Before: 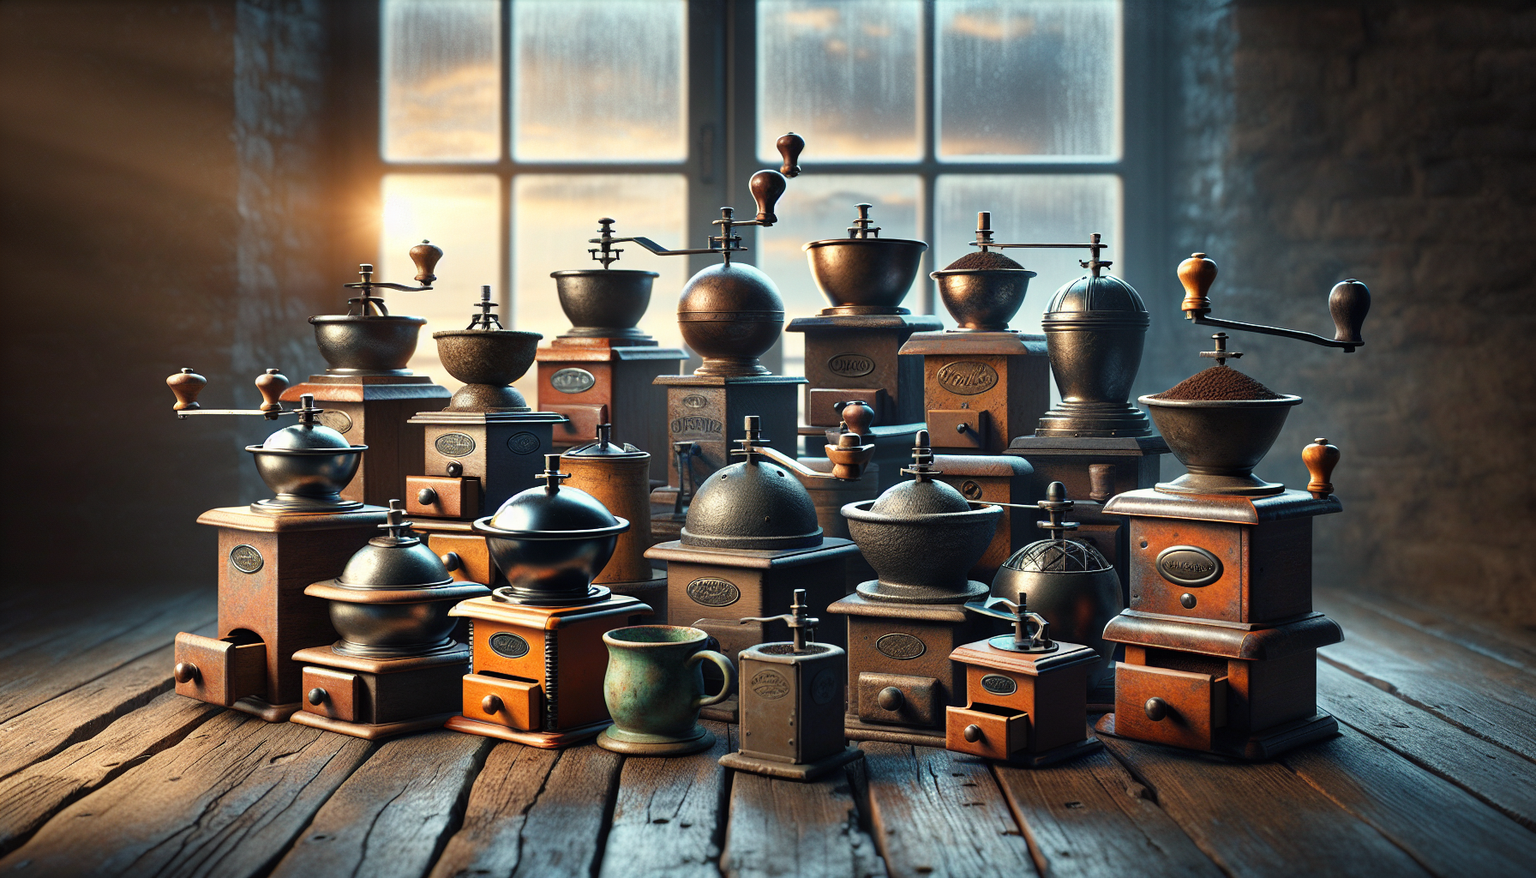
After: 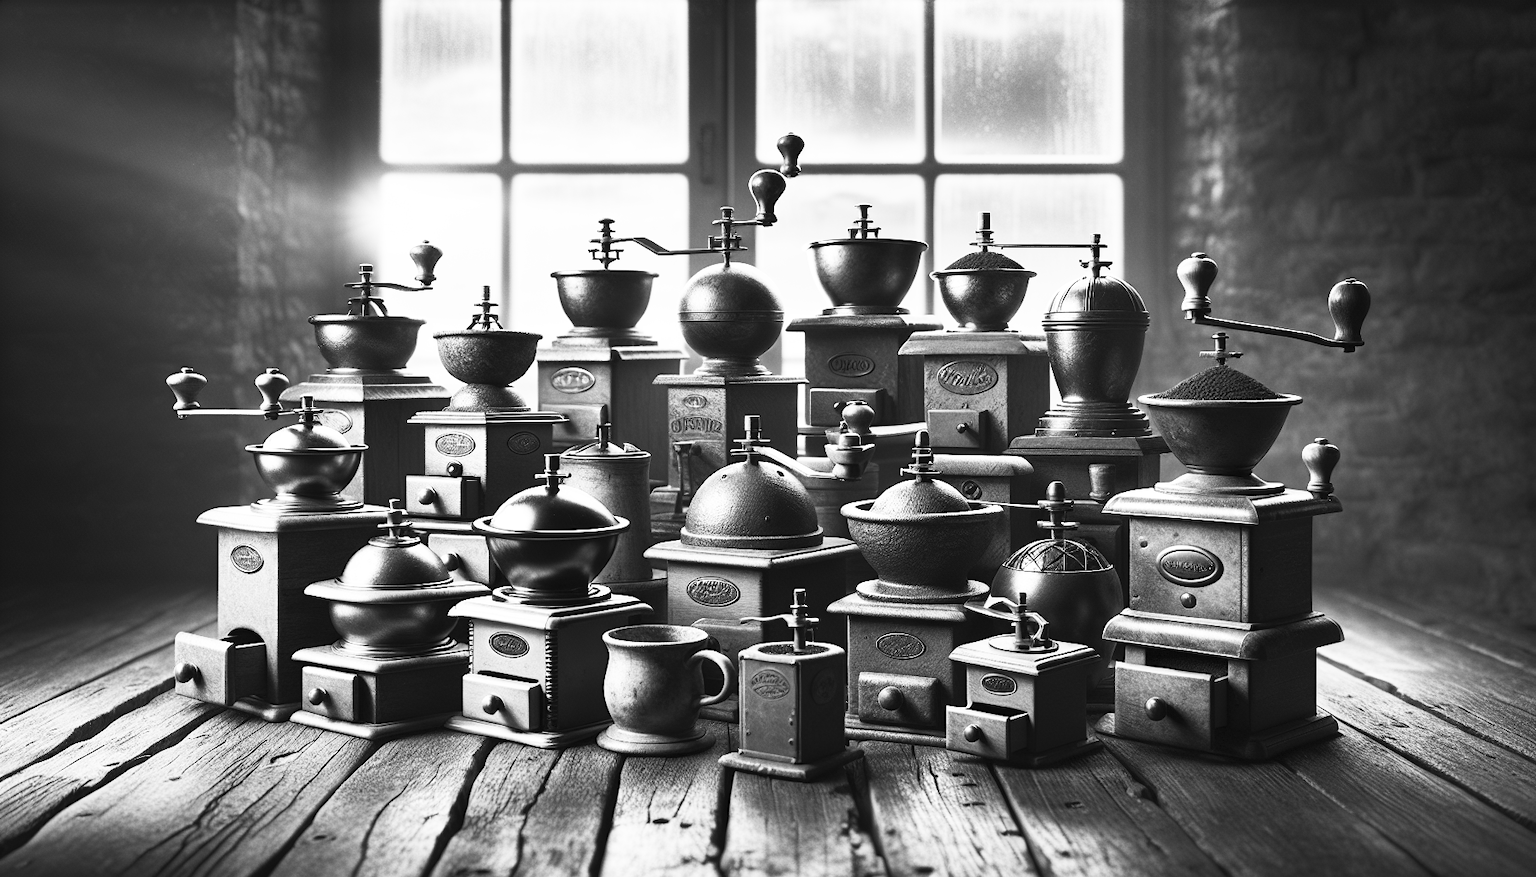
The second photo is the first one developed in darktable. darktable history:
contrast brightness saturation: contrast 0.53, brightness 0.47, saturation -1
tone equalizer: on, module defaults
